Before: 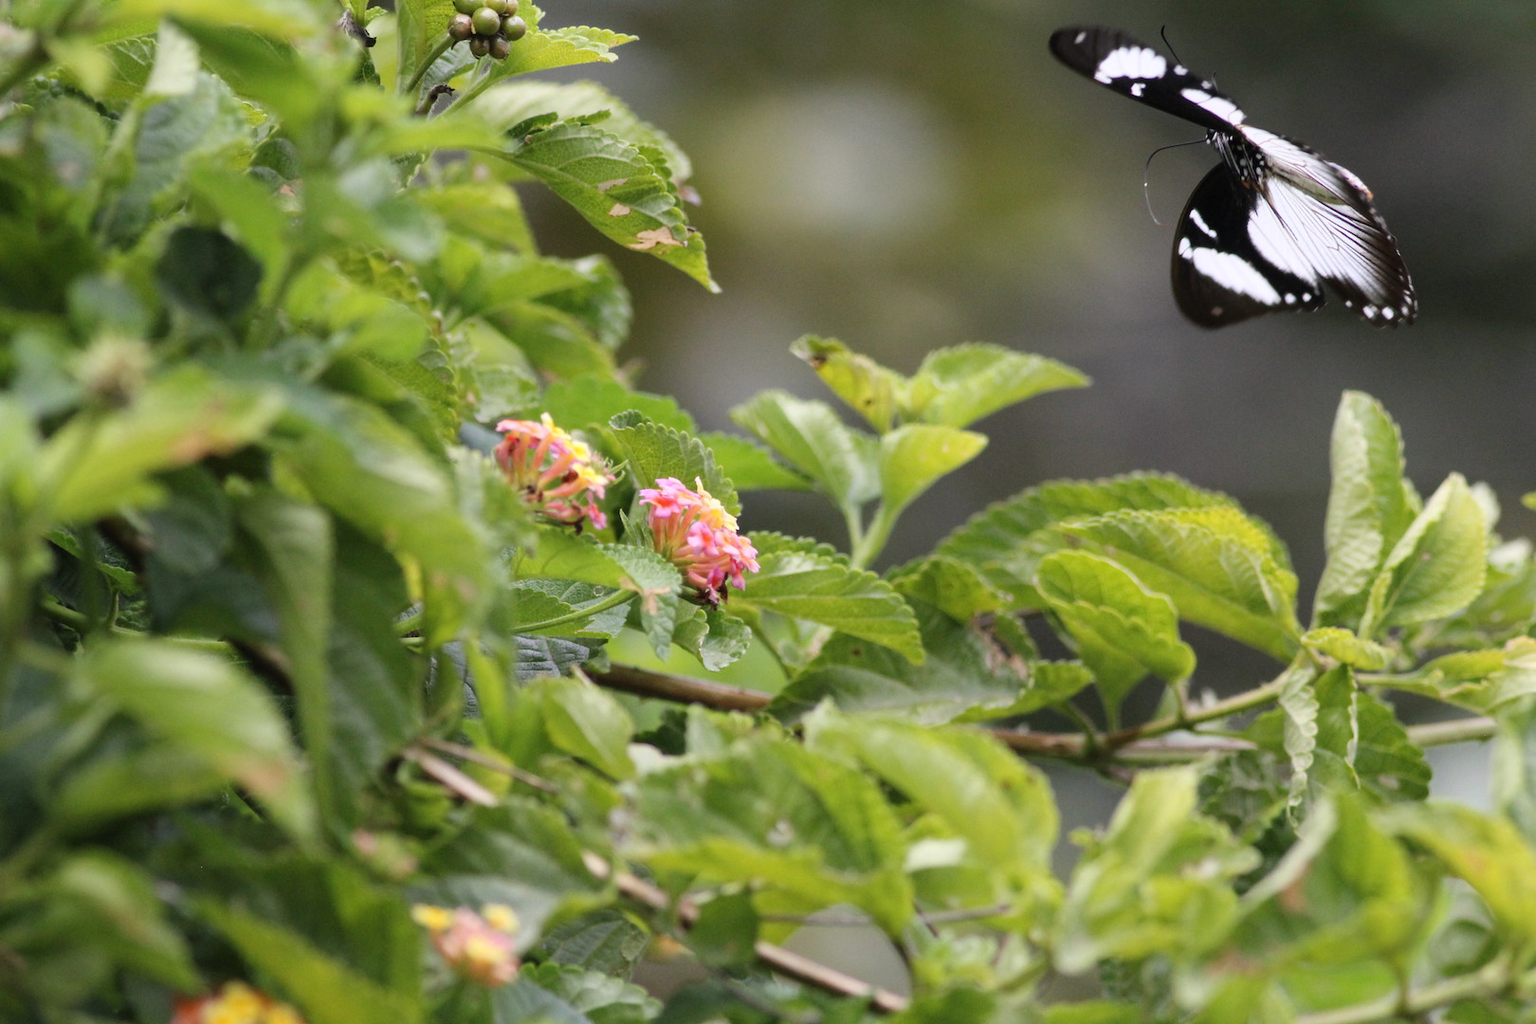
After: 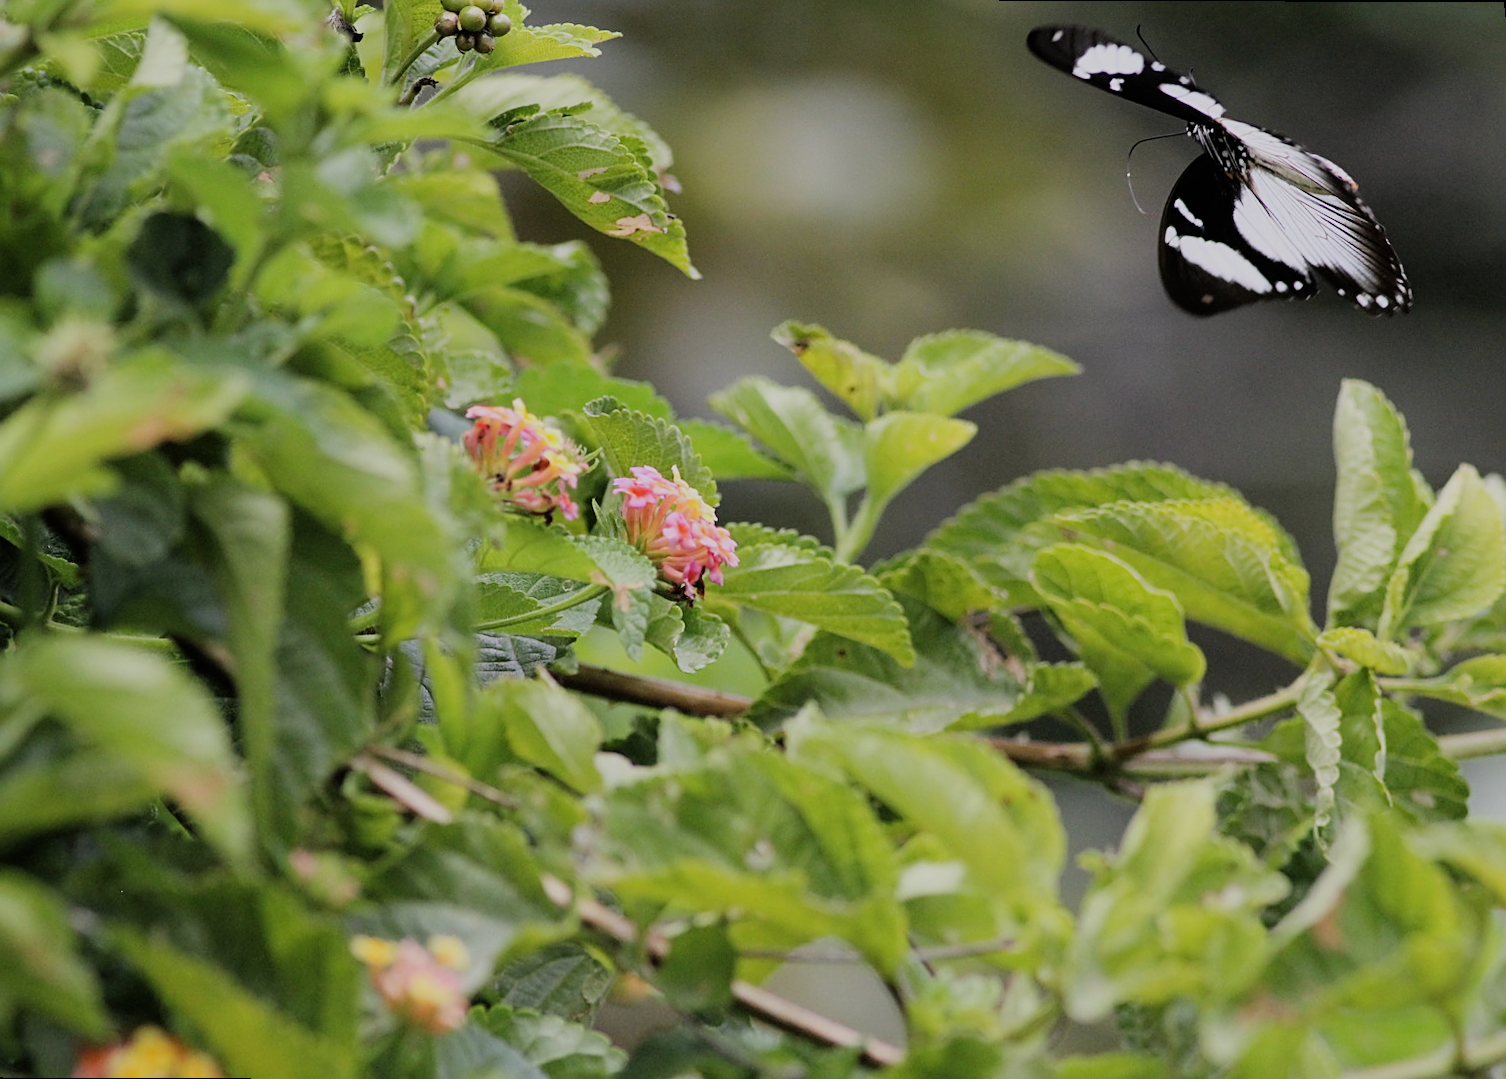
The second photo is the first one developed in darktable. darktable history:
rotate and perspective: rotation 0.215°, lens shift (vertical) -0.139, crop left 0.069, crop right 0.939, crop top 0.002, crop bottom 0.996
sharpen: on, module defaults
color correction: highlights a* 0.003, highlights b* -0.283
filmic rgb: black relative exposure -8.54 EV, white relative exposure 5.52 EV, hardness 3.39, contrast 1.016
